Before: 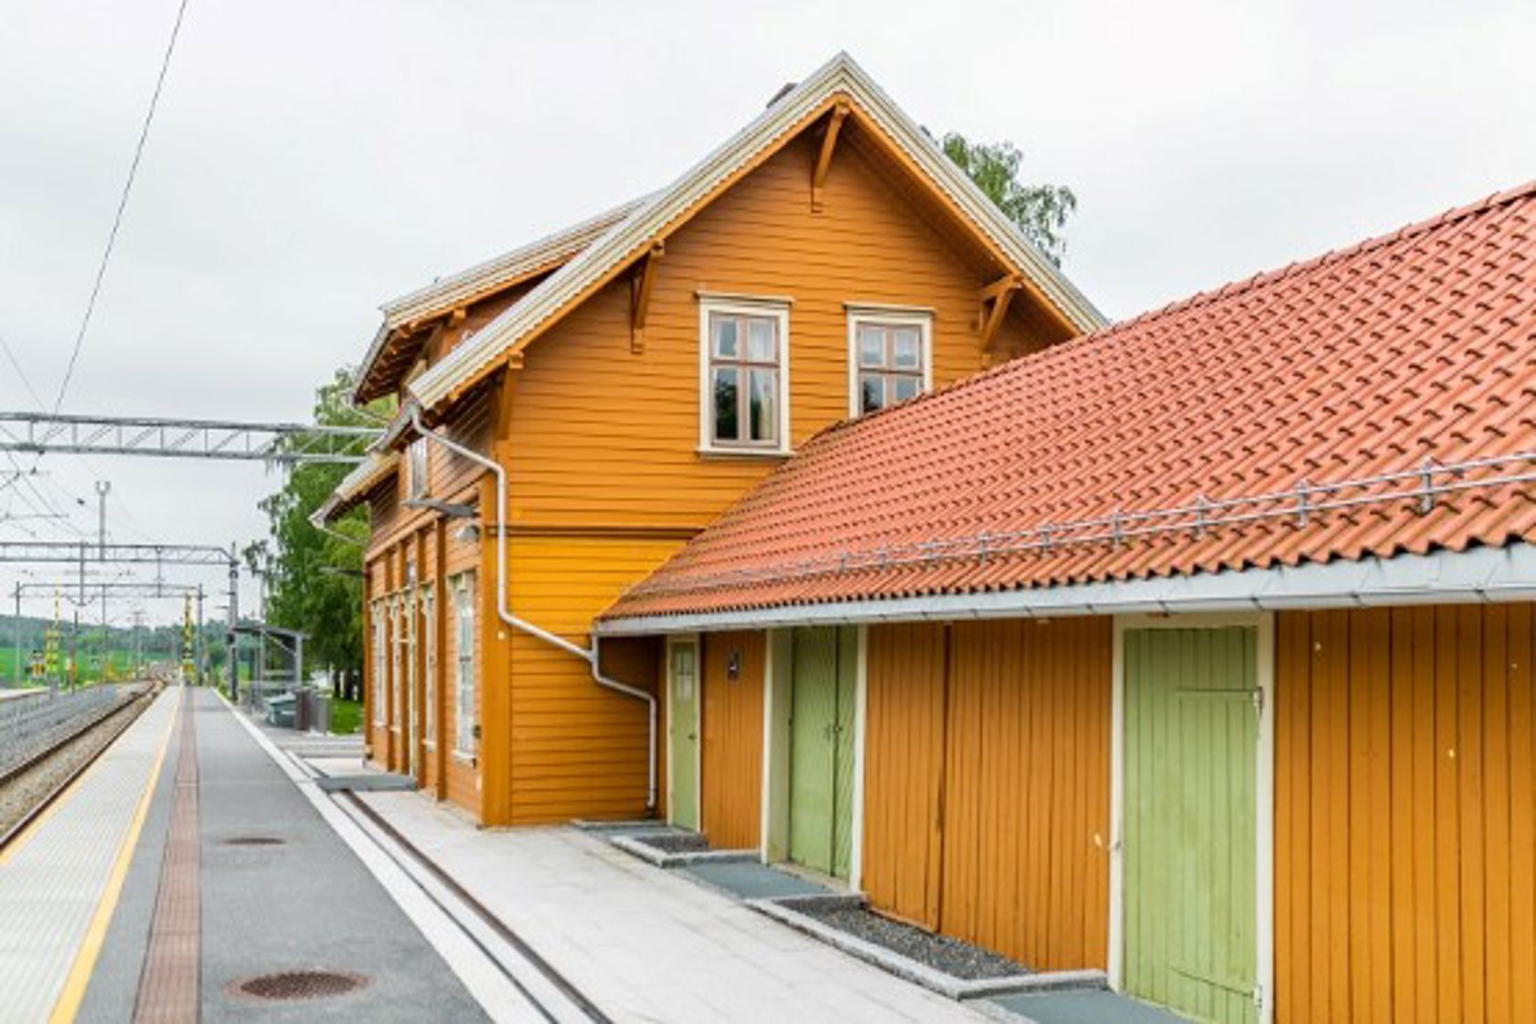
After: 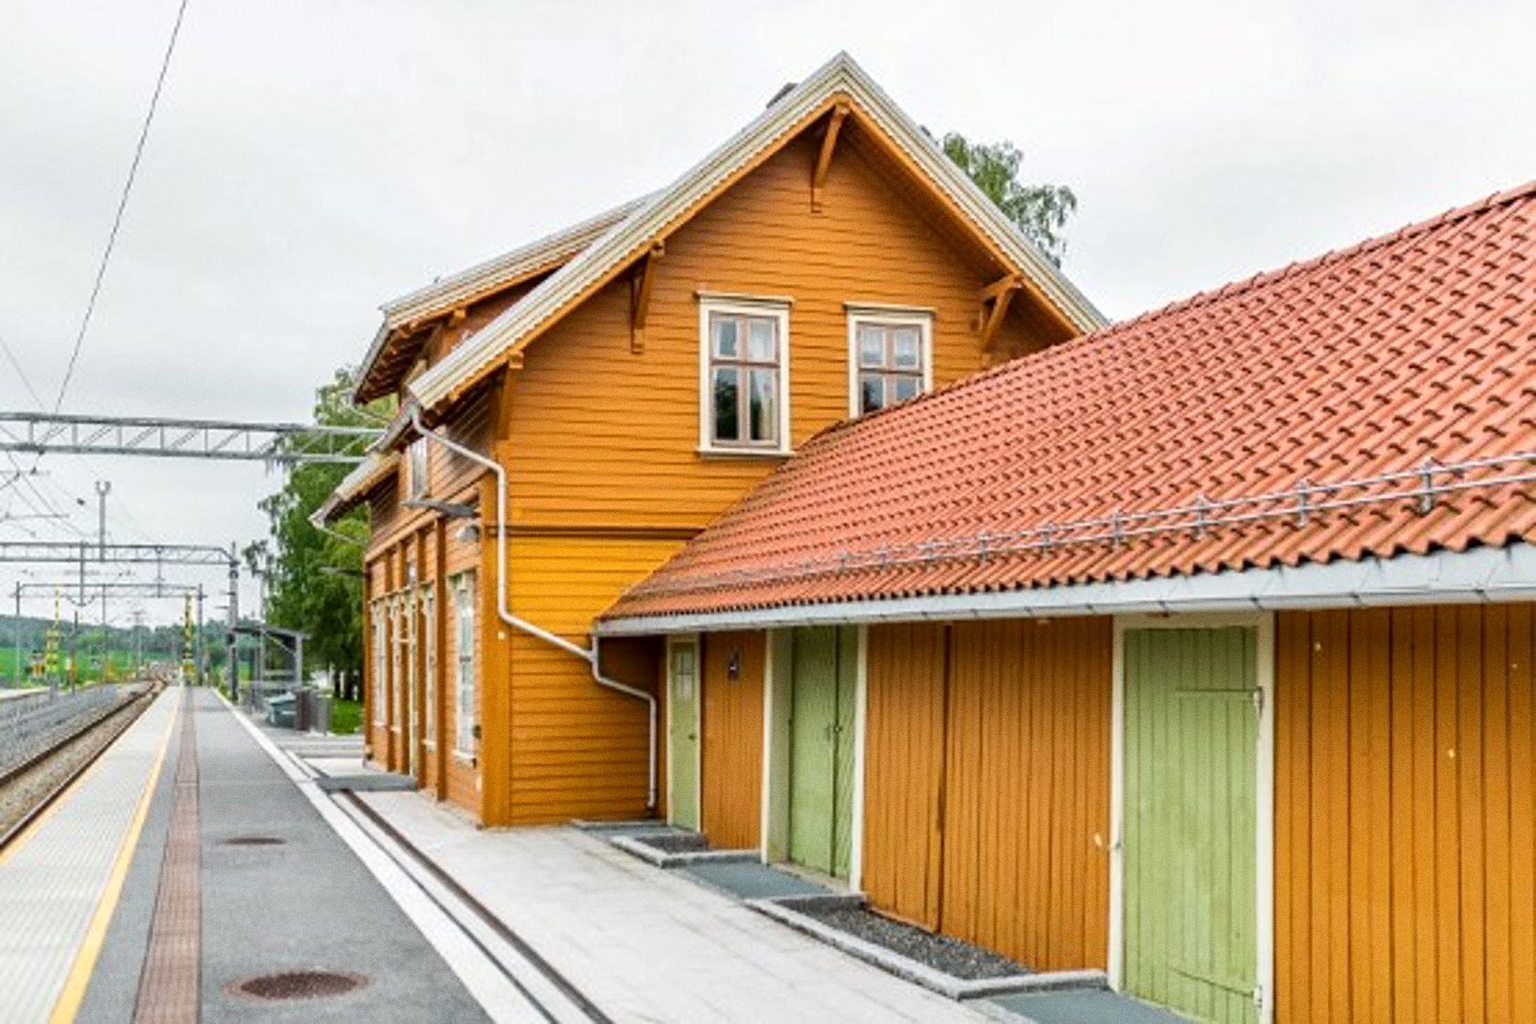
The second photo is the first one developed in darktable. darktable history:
local contrast: mode bilateral grid, contrast 20, coarseness 50, detail 130%, midtone range 0.2
grain: coarseness 0.09 ISO
